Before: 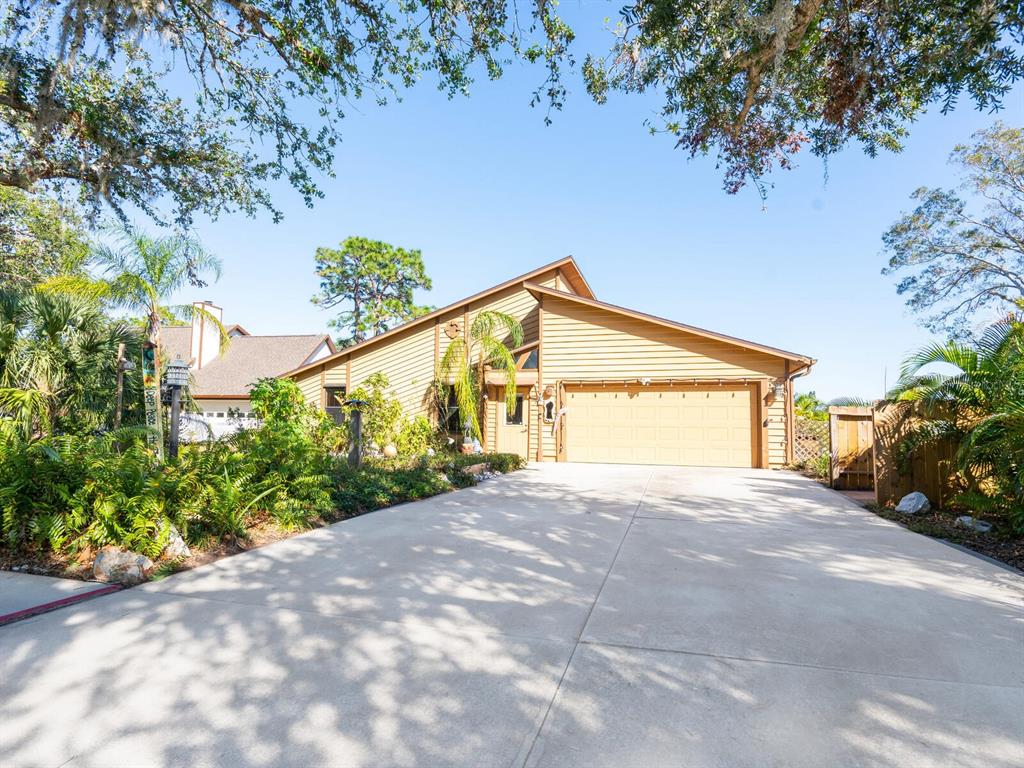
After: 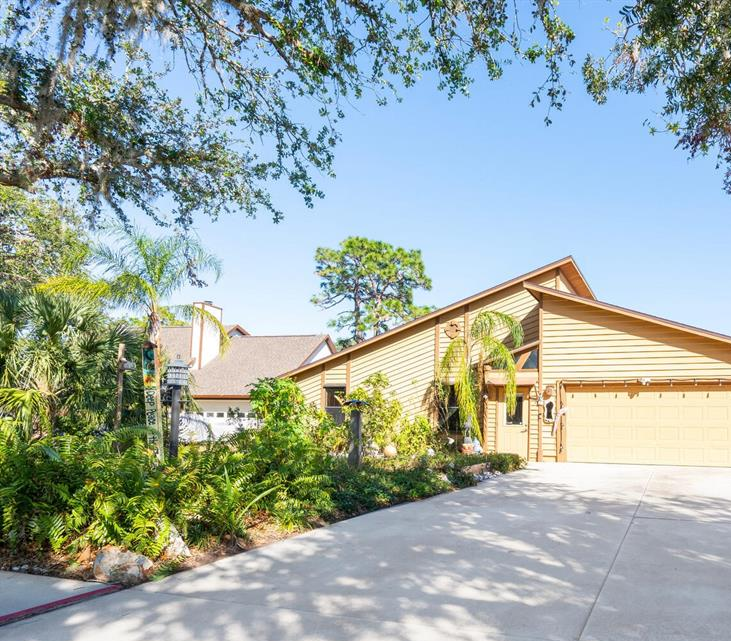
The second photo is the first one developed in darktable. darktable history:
crop: right 28.536%, bottom 16.445%
